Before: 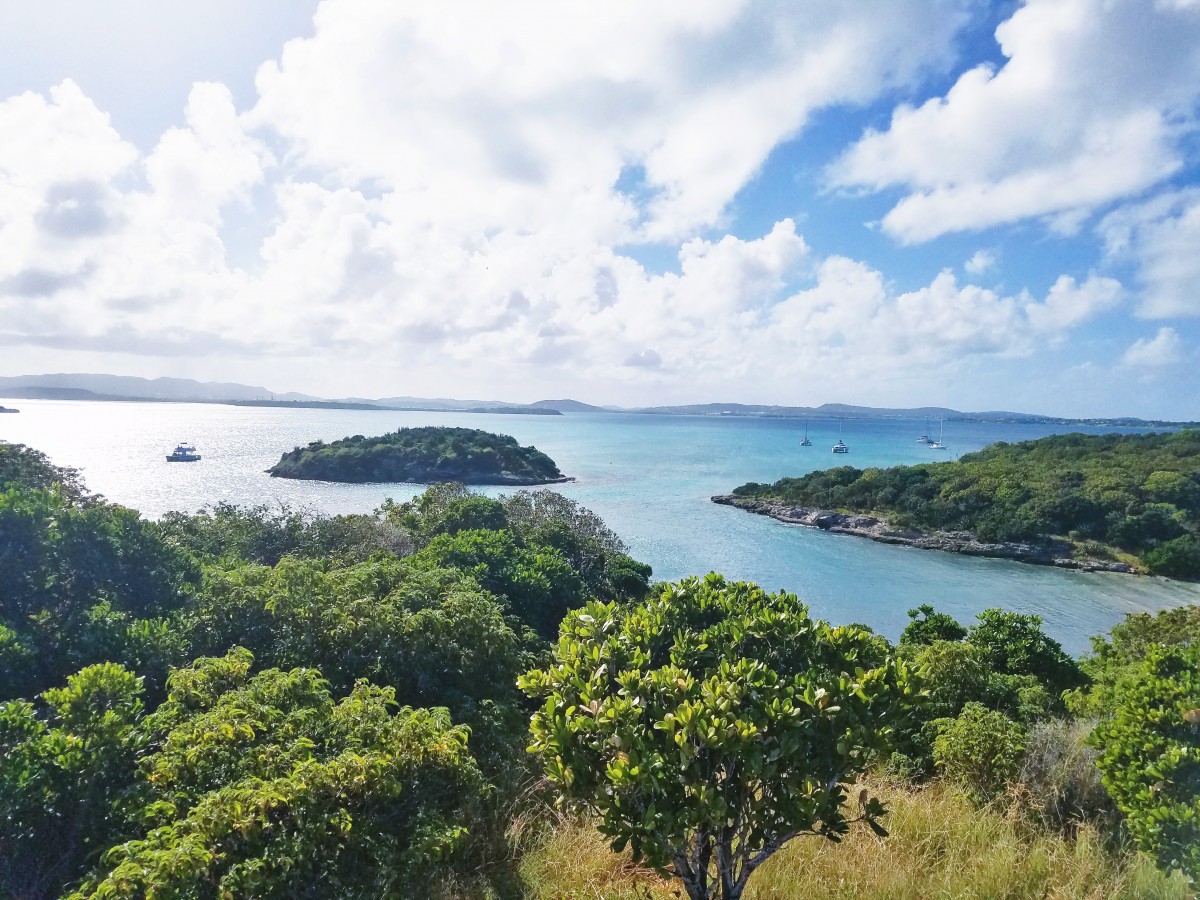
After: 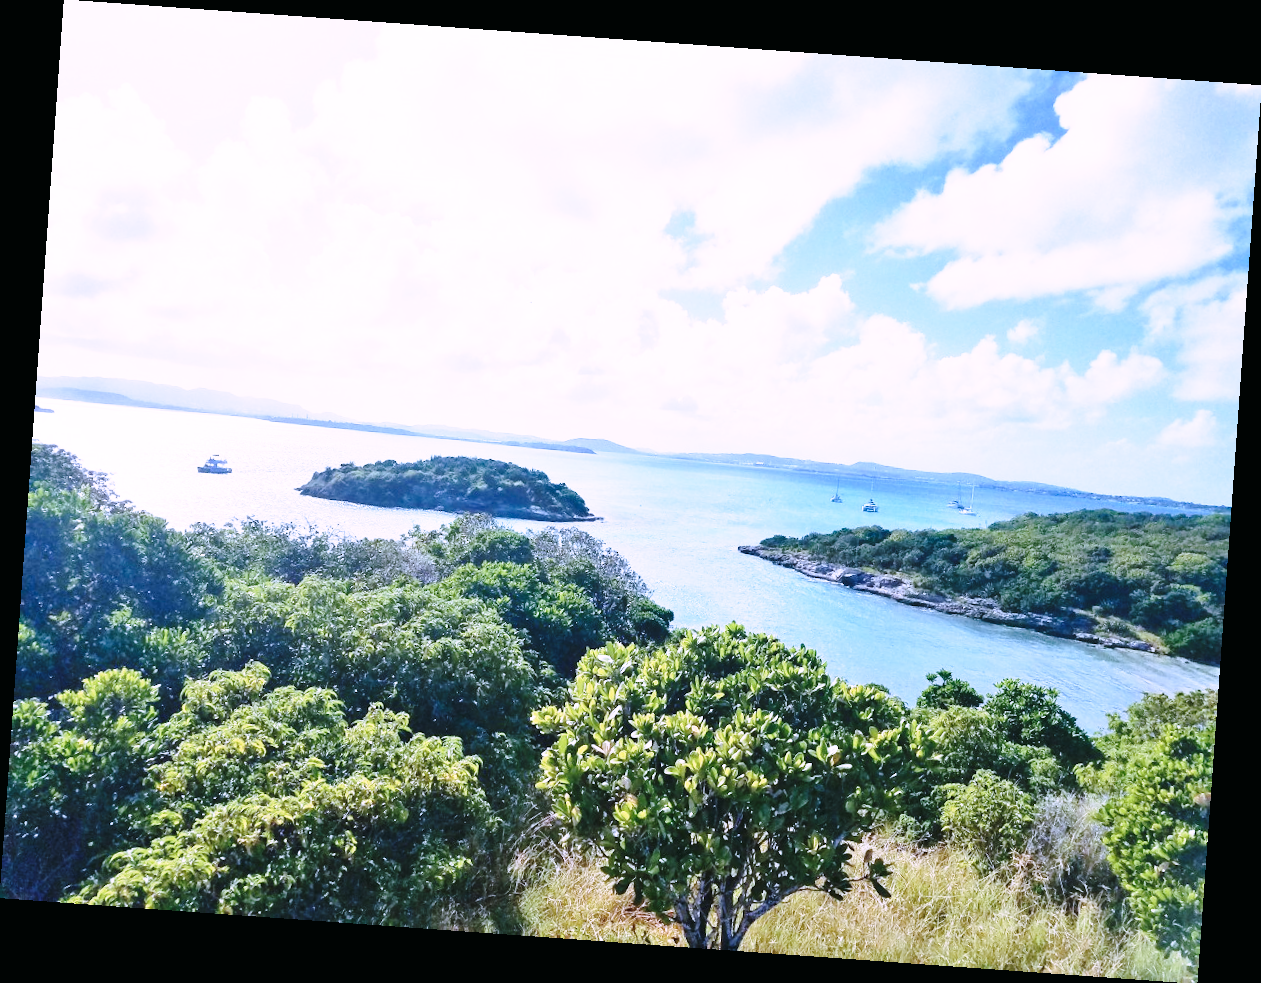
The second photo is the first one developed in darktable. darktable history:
color balance: mode lift, gamma, gain (sRGB), lift [0.997, 0.979, 1.021, 1.011], gamma [1, 1.084, 0.916, 0.998], gain [1, 0.87, 1.13, 1.101], contrast 4.55%, contrast fulcrum 38.24%, output saturation 104.09%
base curve: curves: ch0 [(0, 0) (0.028, 0.03) (0.121, 0.232) (0.46, 0.748) (0.859, 0.968) (1, 1)], preserve colors none
color correction: highlights a* 15.46, highlights b* -20.56
rotate and perspective: rotation 4.1°, automatic cropping off
